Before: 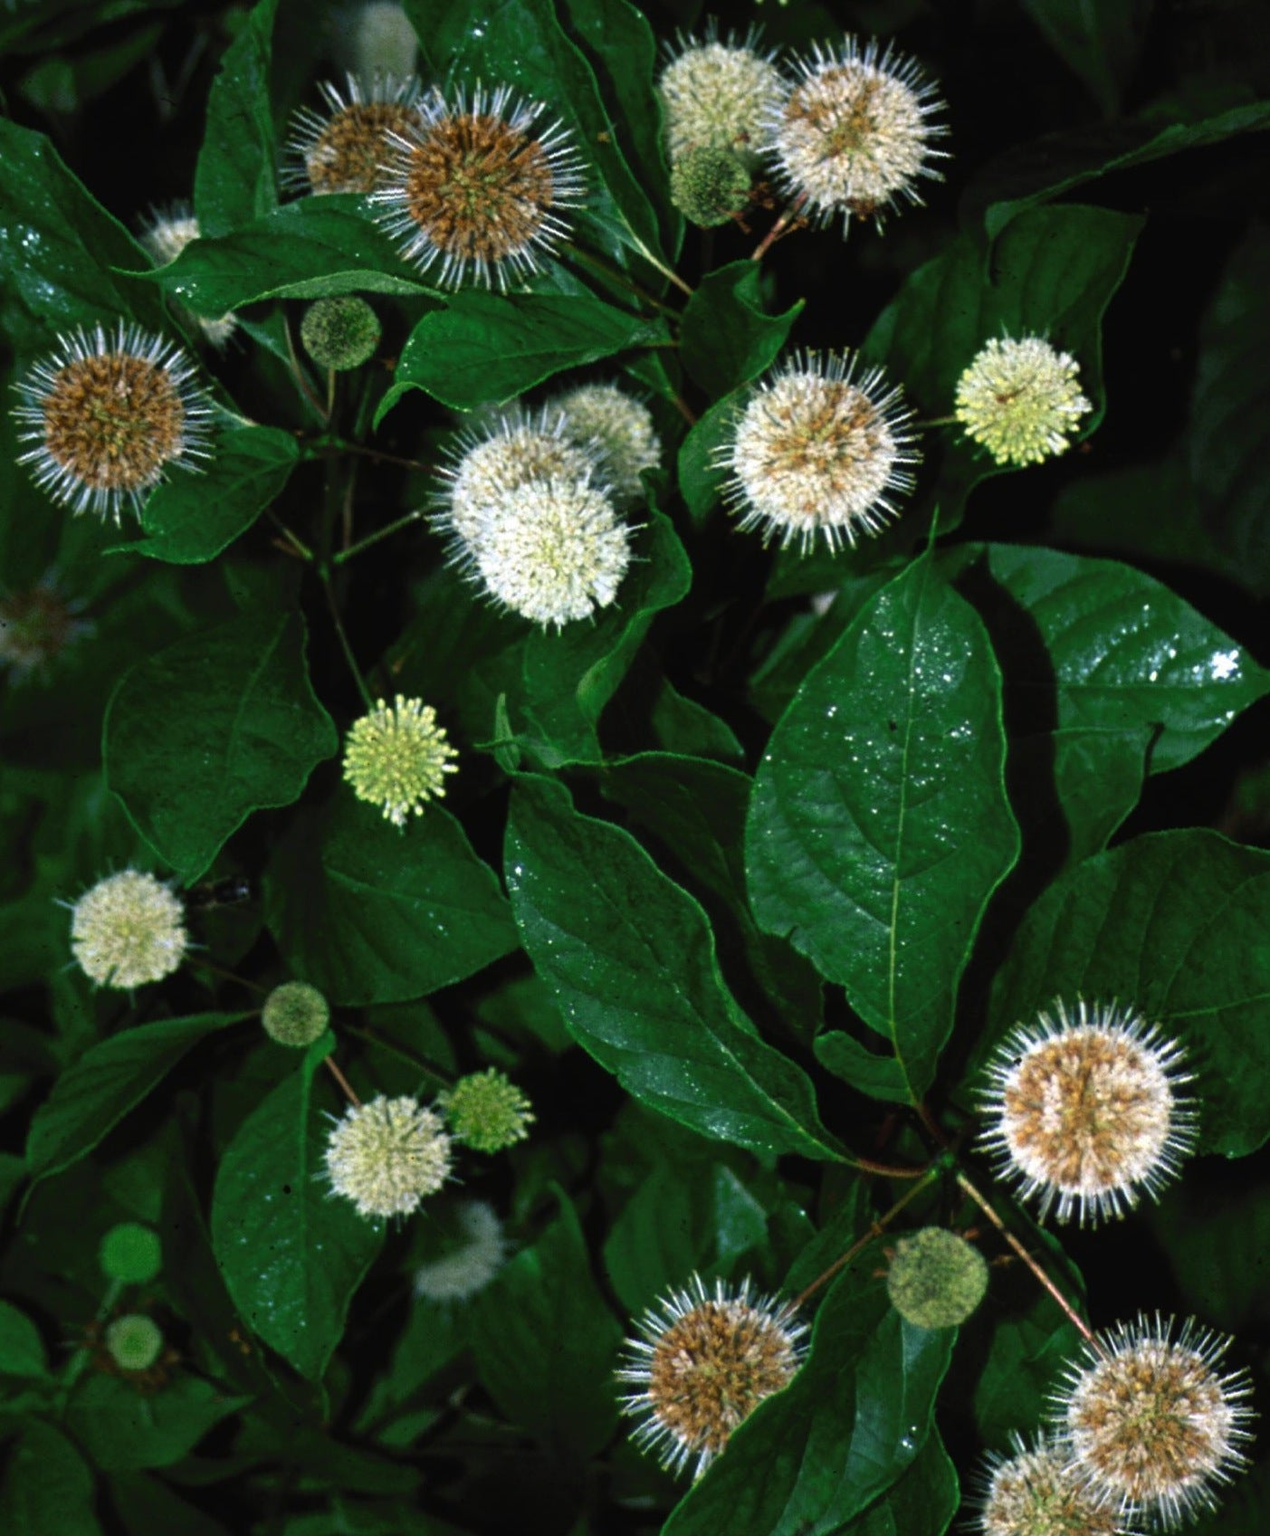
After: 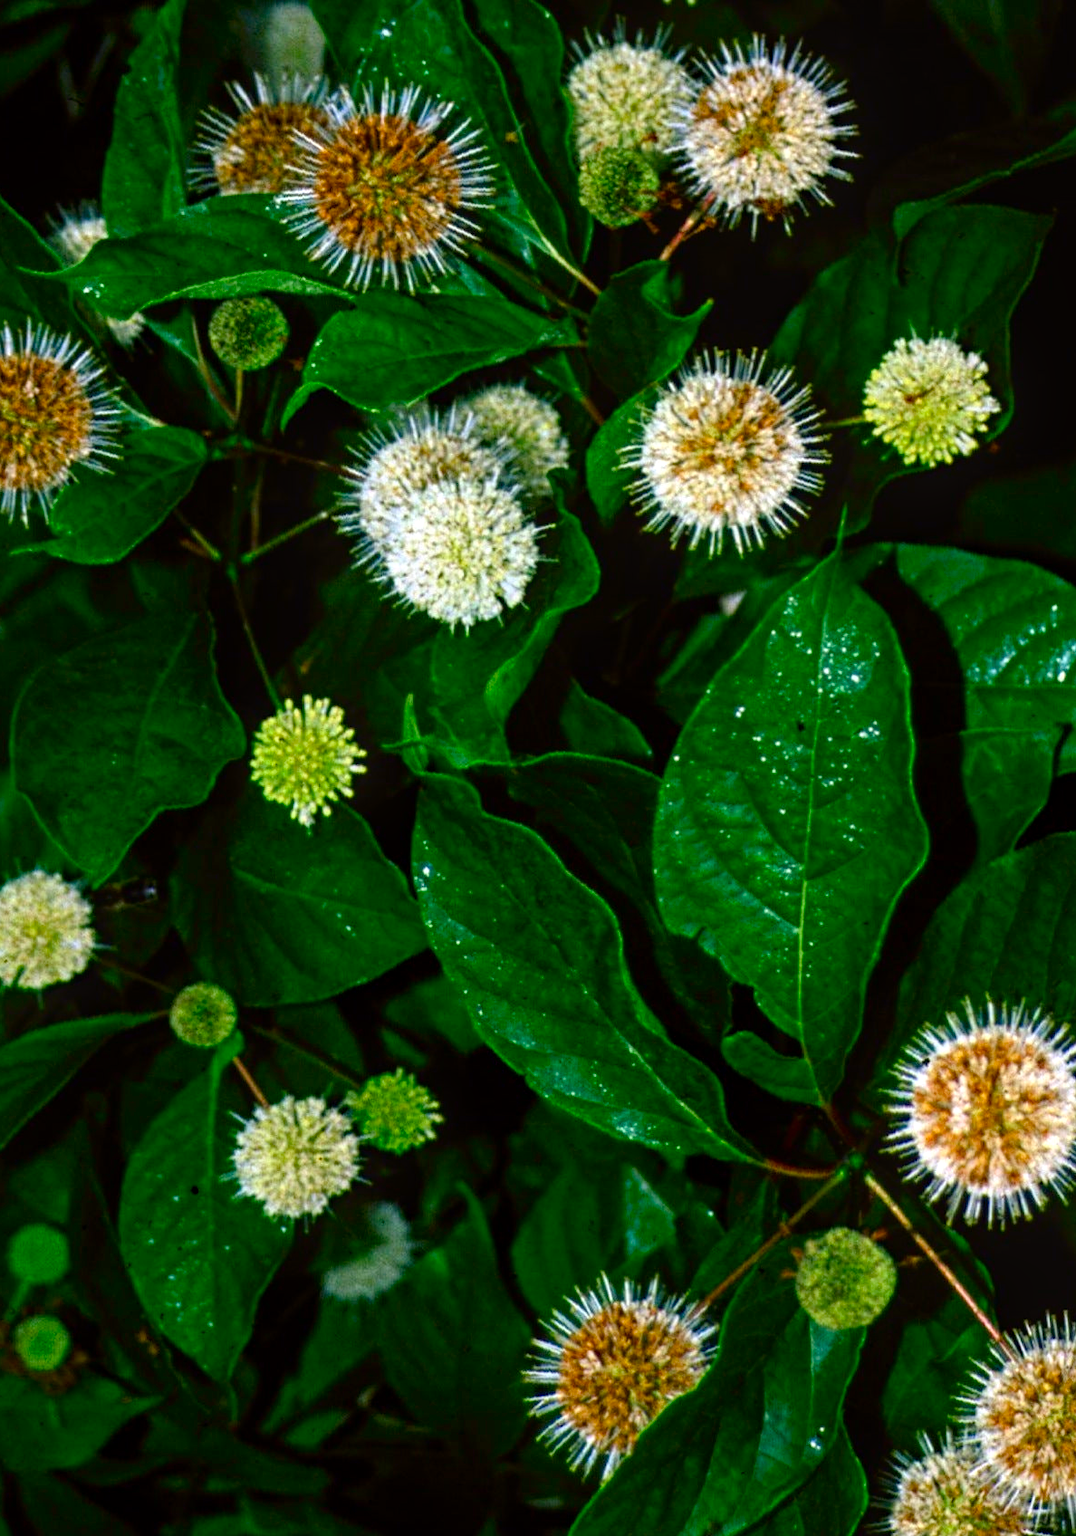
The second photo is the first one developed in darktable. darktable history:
exposure: compensate exposure bias true, compensate highlight preservation false
tone curve: curves: ch0 [(0, 0) (0.153, 0.06) (1, 1)], color space Lab, independent channels, preserve colors none
haze removal: compatibility mode true, adaptive false
crop: left 7.327%, right 7.873%
contrast brightness saturation: contrast 0.069, brightness 0.18, saturation 0.407
local contrast: on, module defaults
color balance rgb: power › chroma 0.668%, power › hue 60°, perceptual saturation grading › global saturation 20%, perceptual saturation grading › highlights -25.195%, perceptual saturation grading › shadows 24.118%, perceptual brilliance grading › global brilliance 2.922%, perceptual brilliance grading › highlights -2.97%, perceptual brilliance grading › shadows 3.154%
